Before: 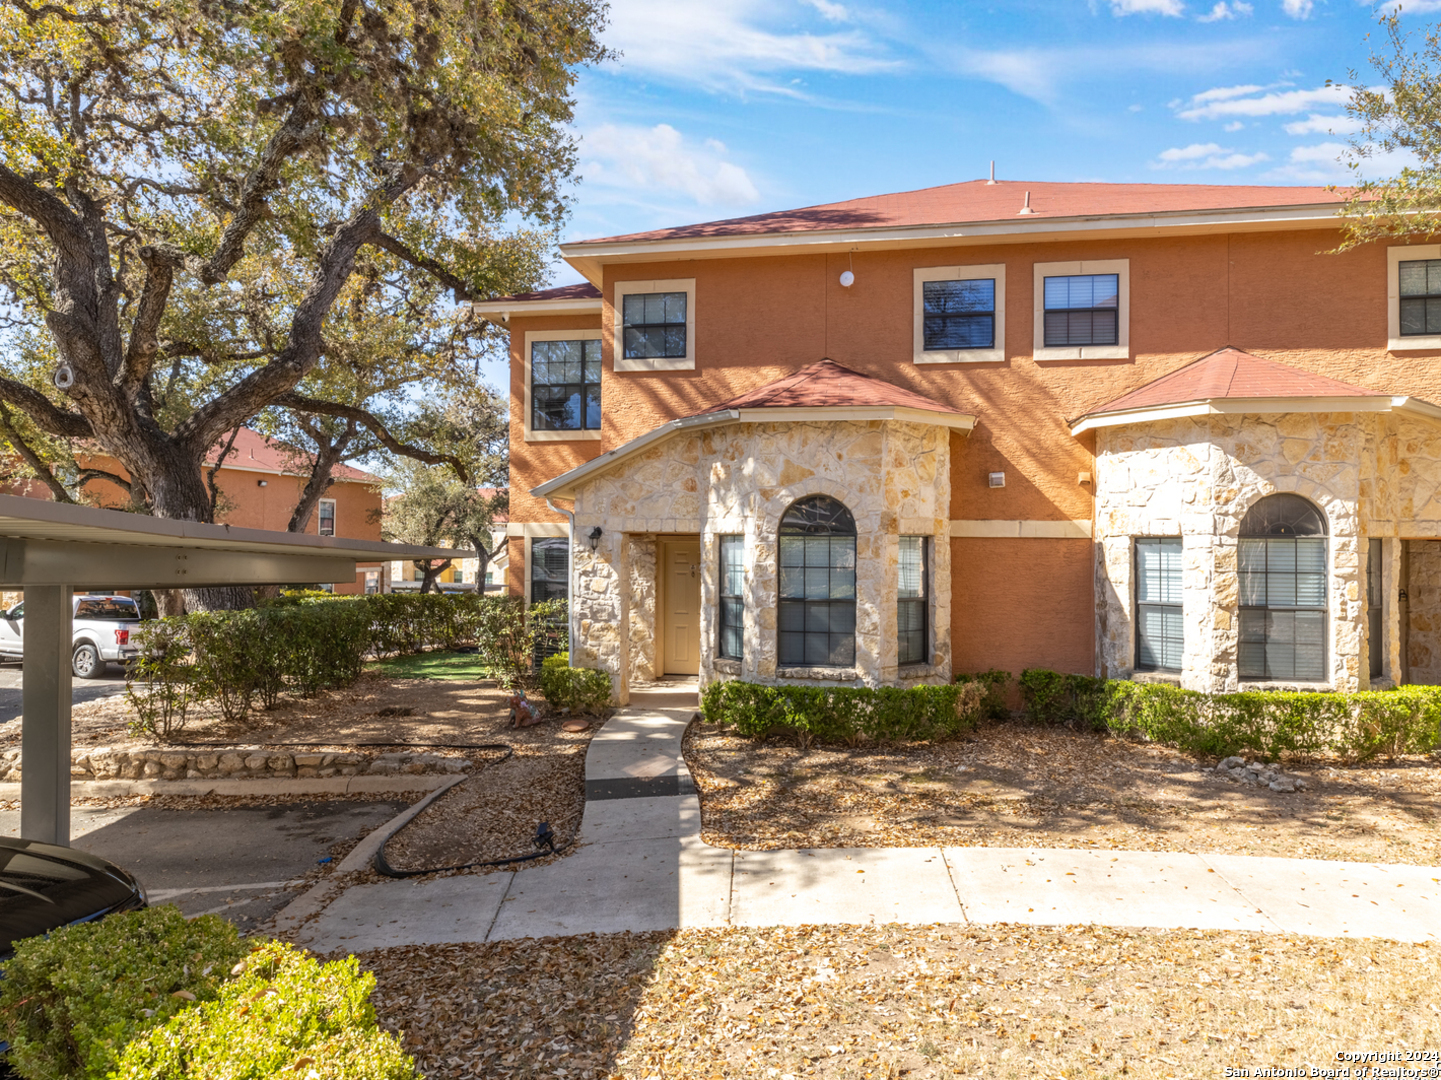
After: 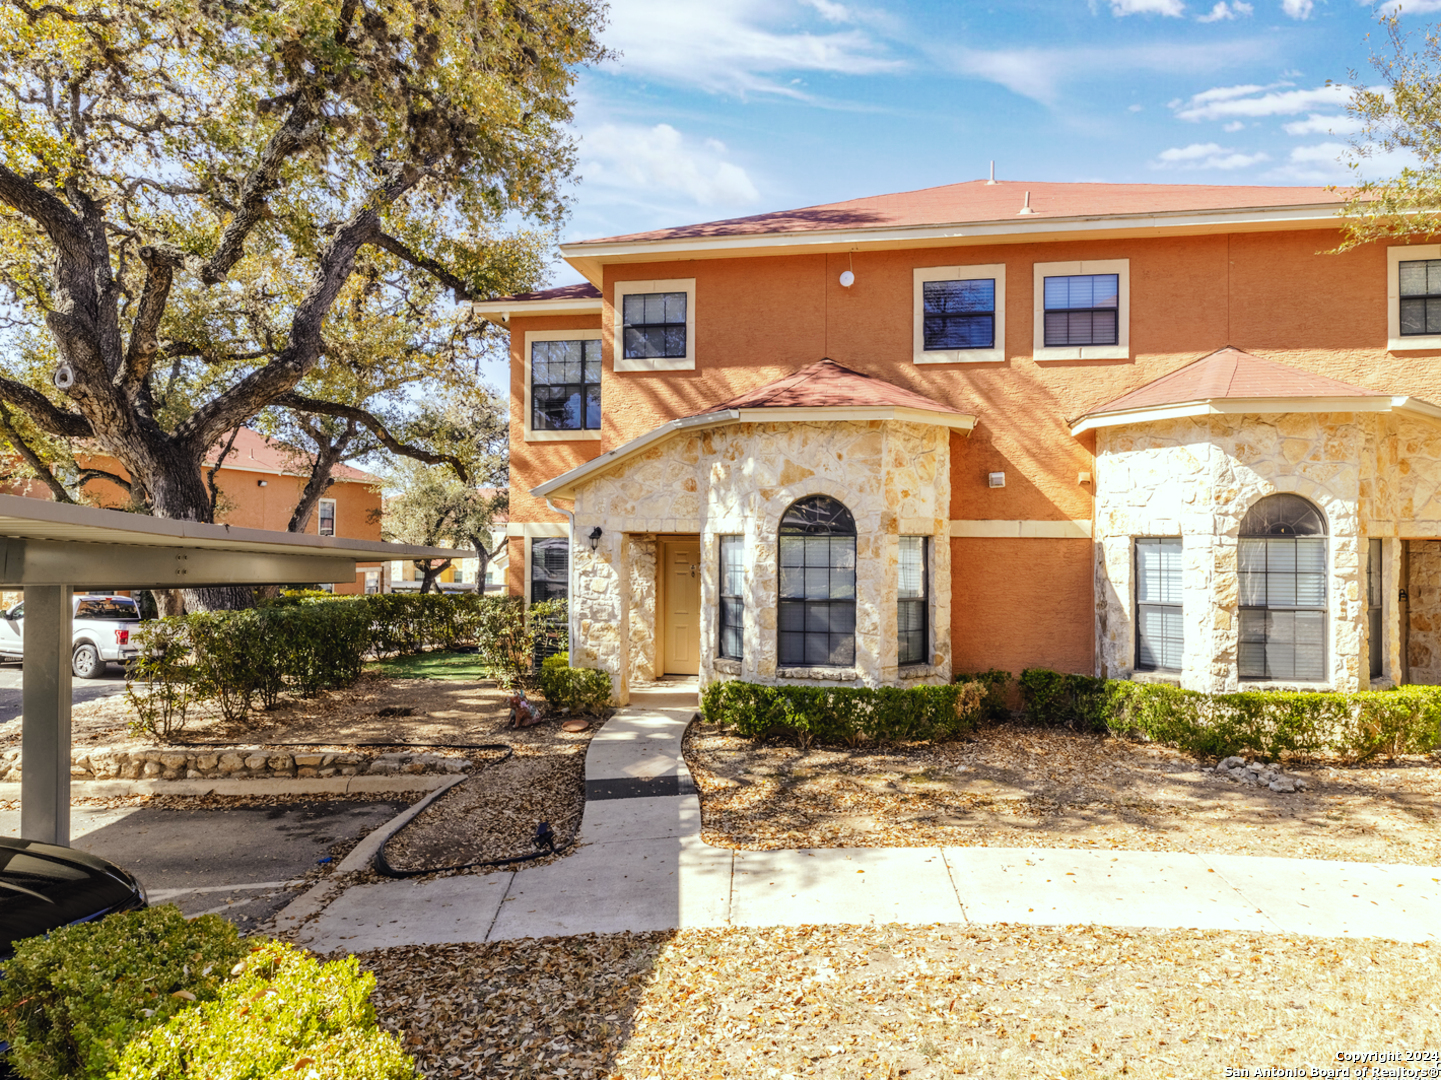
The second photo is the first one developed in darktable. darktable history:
tone curve: curves: ch0 [(0, 0) (0.003, 0.013) (0.011, 0.016) (0.025, 0.021) (0.044, 0.029) (0.069, 0.039) (0.1, 0.056) (0.136, 0.085) (0.177, 0.14) (0.224, 0.201) (0.277, 0.28) (0.335, 0.372) (0.399, 0.475) (0.468, 0.567) (0.543, 0.643) (0.623, 0.722) (0.709, 0.801) (0.801, 0.859) (0.898, 0.927) (1, 1)], preserve colors none
color look up table: target L [97.81, 85.46, 88.1, 86.78, 85.29, 71.28, 60.03, 53.77, 61.69, 43.94, 35.31, 21.19, 200.93, 73.45, 69.27, 65.06, 63.15, 55.3, 58.75, 48.67, 48.57, 39.63, 30.22, 23.1, 23.29, 94.34, 80.31, 76.22, 66.06, 54.27, 56.7, 60.25, 48.25, 40.74, 34.44, 37.46, 32.26, 37.34, 28.84, 19.05, 10.47, 4.777, 1.258, 88.47, 72.9, 63.83, 62.34, 41.09, 40.18], target a [-15.02, -28.34, -12.21, -41.75, -56.18, -57.85, -31.89, -51, -21.2, -14.13, -26.29, -19.43, 0, 25.98, 18.12, 9.552, 42.52, 8.482, 6.122, 67.16, 33.84, 49.08, 3.219, 10.96, 32.39, -5.26, 20.91, 47.72, 27.3, 9.229, 49.46, 81.04, 52.67, 20.6, 1.87, 30.5, 19.73, 55.25, 29.21, 32.31, 23.46, 26.74, 6.491, -42.71, -32.45, -12.39, -16.86, -12.22, -17.81], target b [31.21, 38.96, 80.09, 68.89, -2.16, 23.39, 31.17, 42.49, 10.05, 36.1, 25.47, 17.07, -0.001, 28.27, 52.28, 61.88, 14.26, 32.46, 4.108, 34.56, 41.85, 13.44, 9.282, 26.69, 23.87, 1.043, -20.77, -34.67, -4.436, -38.84, -7.972, -58.83, -34.69, -72.24, -36.65, -48.9, -23.18, -47.29, -4.963, -54.22, -4.93, -35.02, -7.748, -10.2, -26.46, -15.83, -43.59, -25.13, -8.832], num patches 49
